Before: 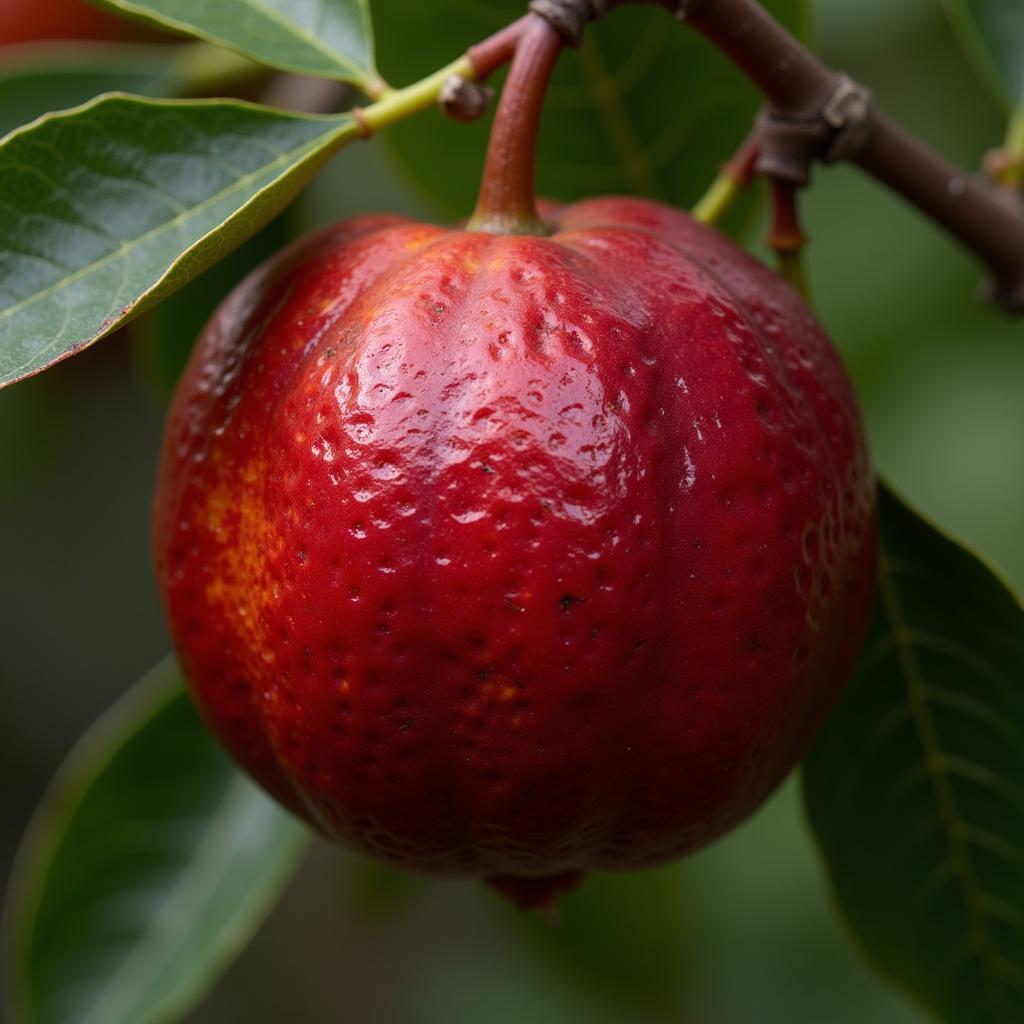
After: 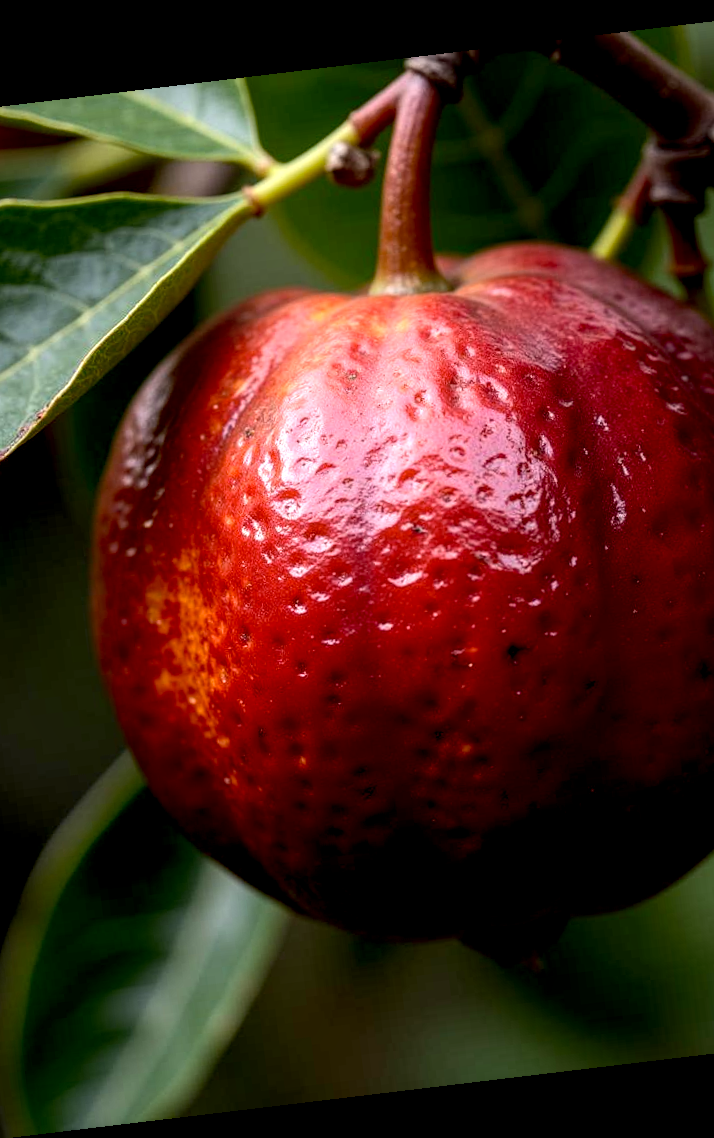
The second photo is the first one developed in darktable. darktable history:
crop: left 10.644%, right 26.528%
local contrast: detail 150%
tone equalizer: -8 EV -0.417 EV, -7 EV -0.389 EV, -6 EV -0.333 EV, -5 EV -0.222 EV, -3 EV 0.222 EV, -2 EV 0.333 EV, -1 EV 0.389 EV, +0 EV 0.417 EV, edges refinement/feathering 500, mask exposure compensation -1.57 EV, preserve details no
bloom: on, module defaults
rotate and perspective: rotation -6.83°, automatic cropping off
exposure: black level correction 0.016, exposure -0.009 EV, compensate highlight preservation false
